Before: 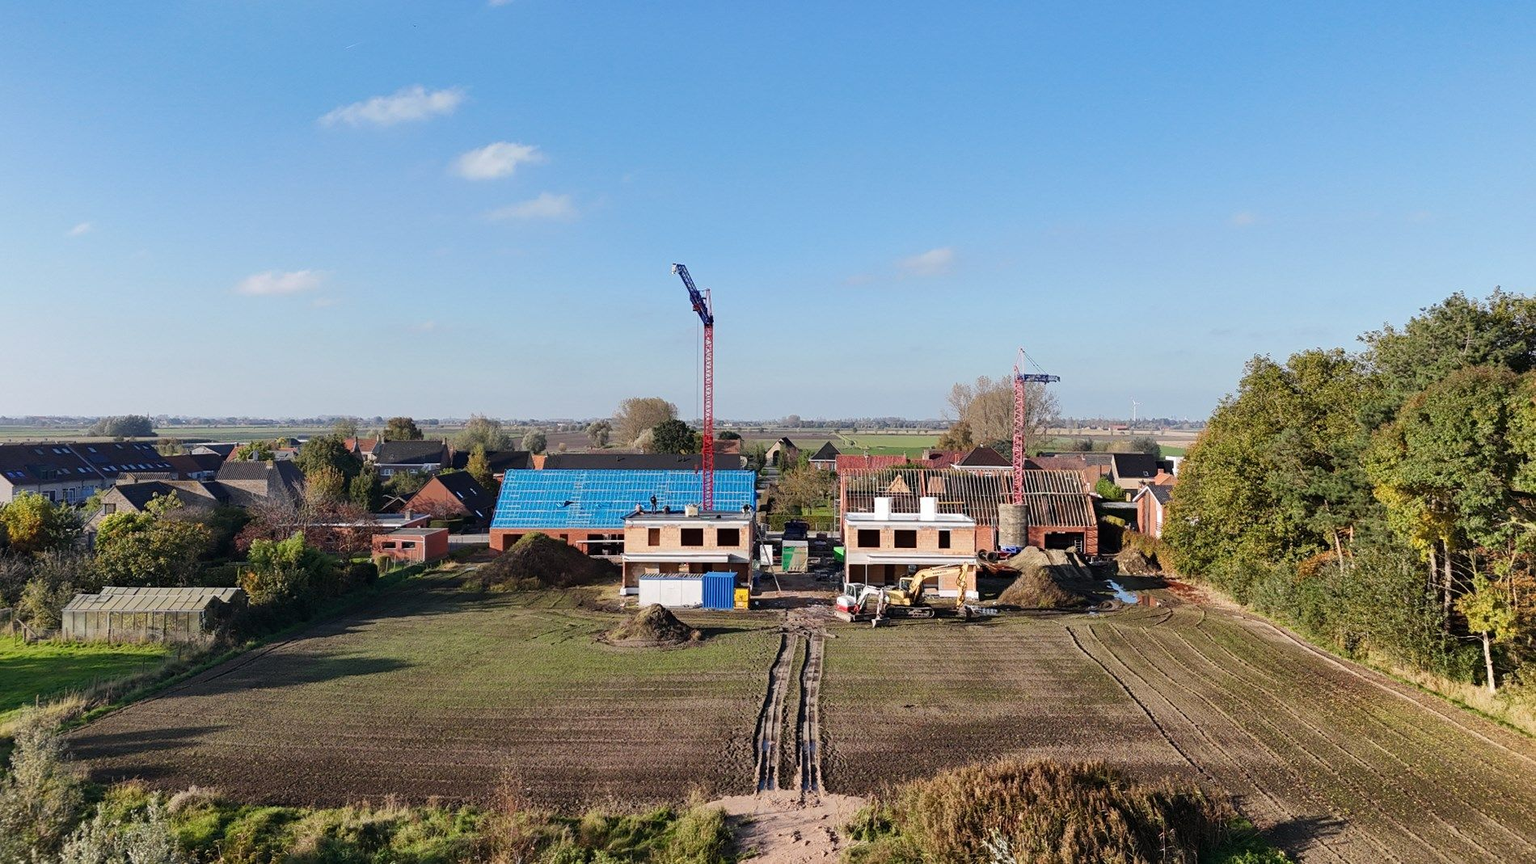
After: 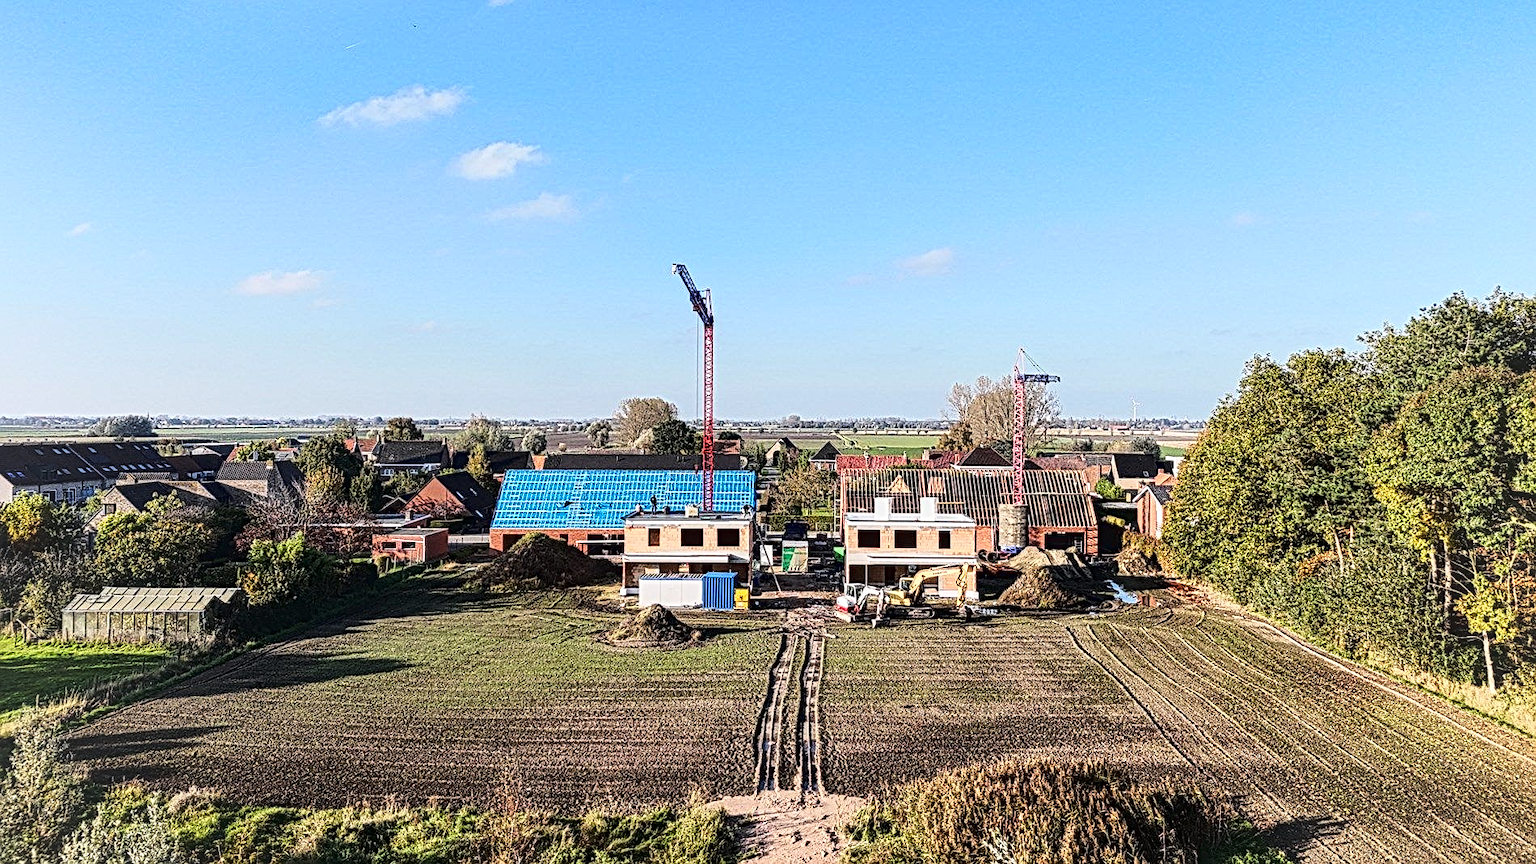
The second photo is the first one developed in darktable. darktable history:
tone curve: curves: ch0 [(0, 0.026) (0.058, 0.049) (0.246, 0.214) (0.437, 0.498) (0.55, 0.644) (0.657, 0.767) (0.822, 0.9) (1, 0.961)]; ch1 [(0, 0) (0.346, 0.307) (0.408, 0.369) (0.453, 0.457) (0.476, 0.489) (0.502, 0.493) (0.521, 0.515) (0.537, 0.531) (0.612, 0.641) (0.676, 0.728) (1, 1)]; ch2 [(0, 0) (0.346, 0.34) (0.434, 0.46) (0.485, 0.494) (0.5, 0.494) (0.511, 0.504) (0.537, 0.551) (0.579, 0.599) (0.625, 0.686) (1, 1)], color space Lab, linked channels, preserve colors none
local contrast: mode bilateral grid, contrast 19, coarseness 3, detail 299%, midtone range 0.2
vignetting: fall-off start 74.12%, fall-off radius 65.9%, brightness 0.03, saturation 0.001, unbound false
